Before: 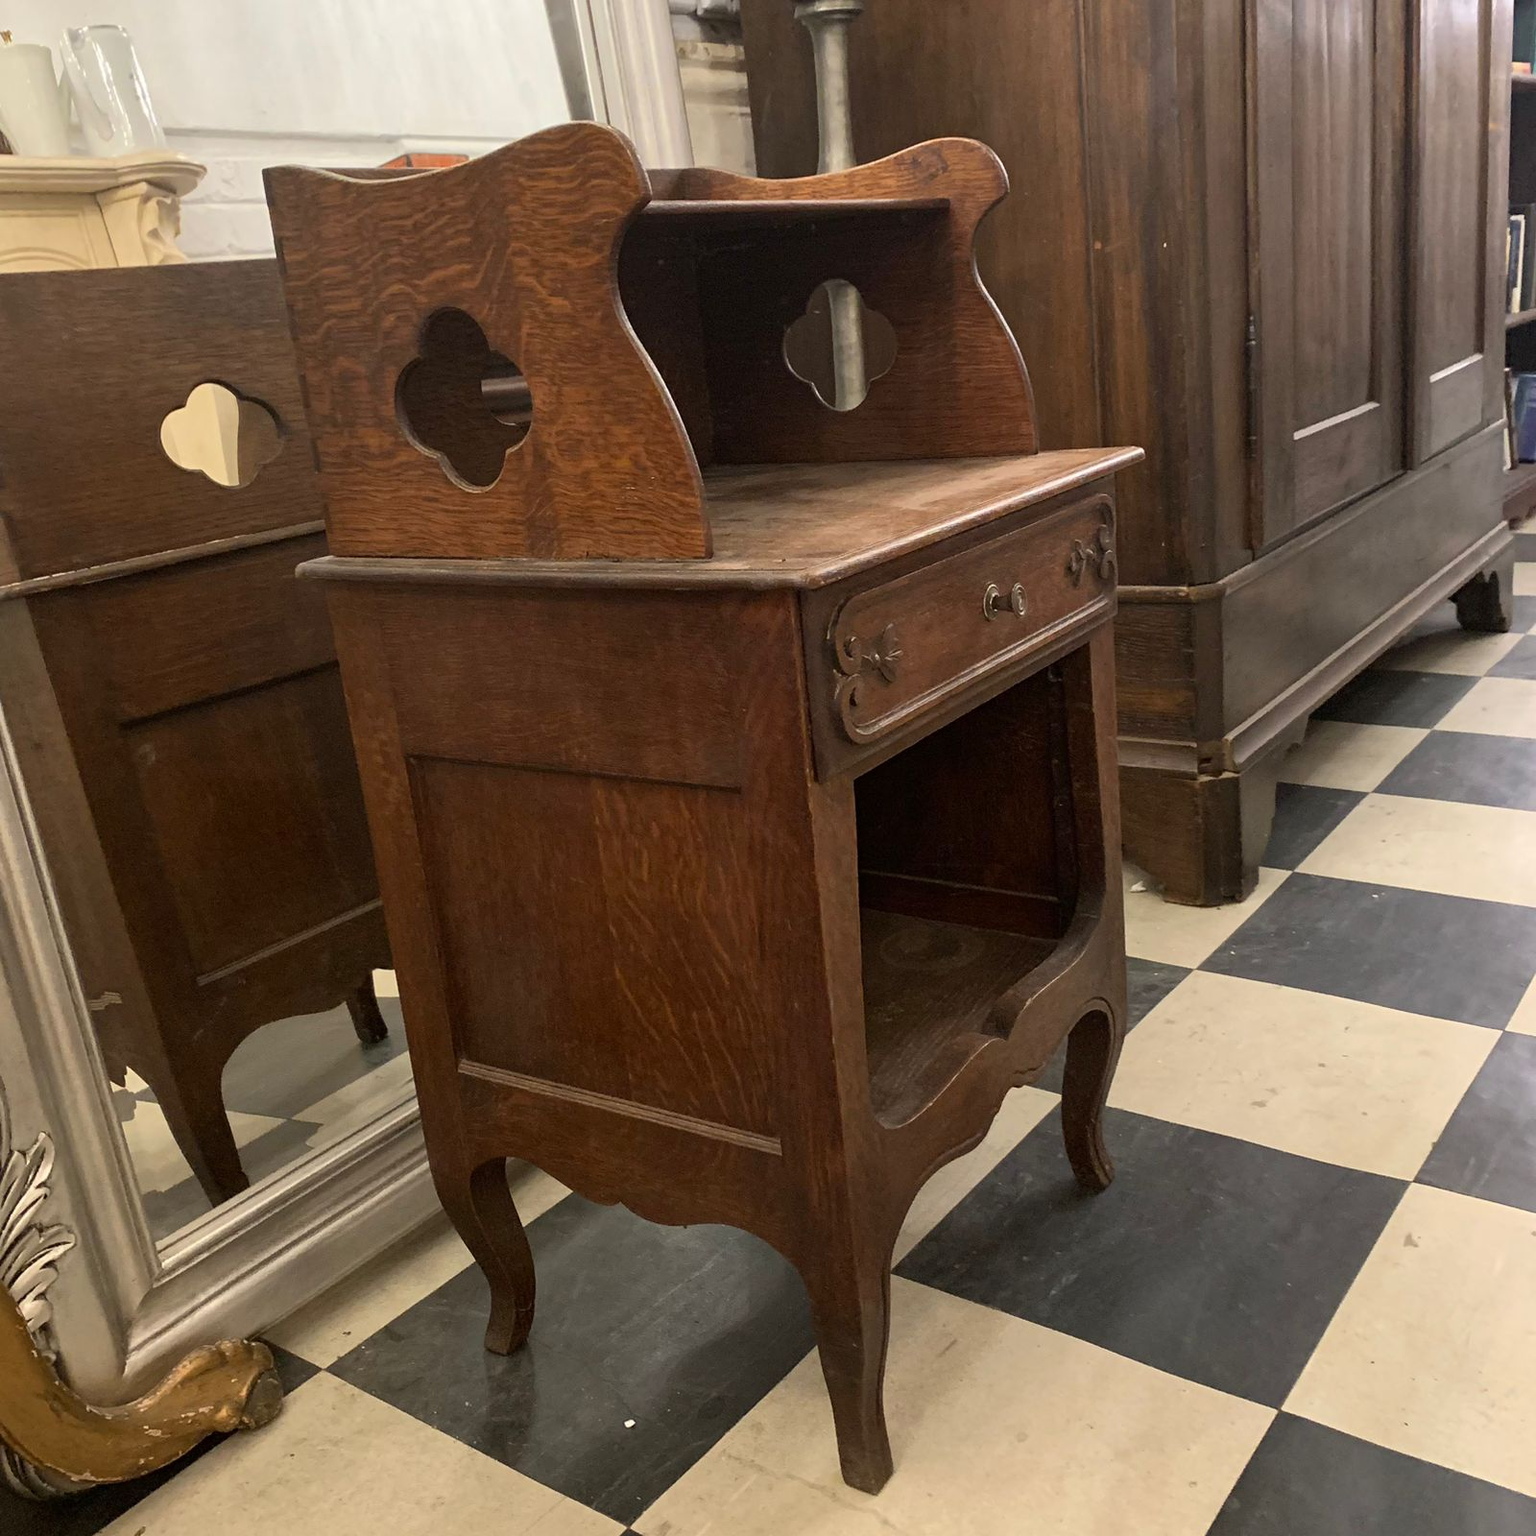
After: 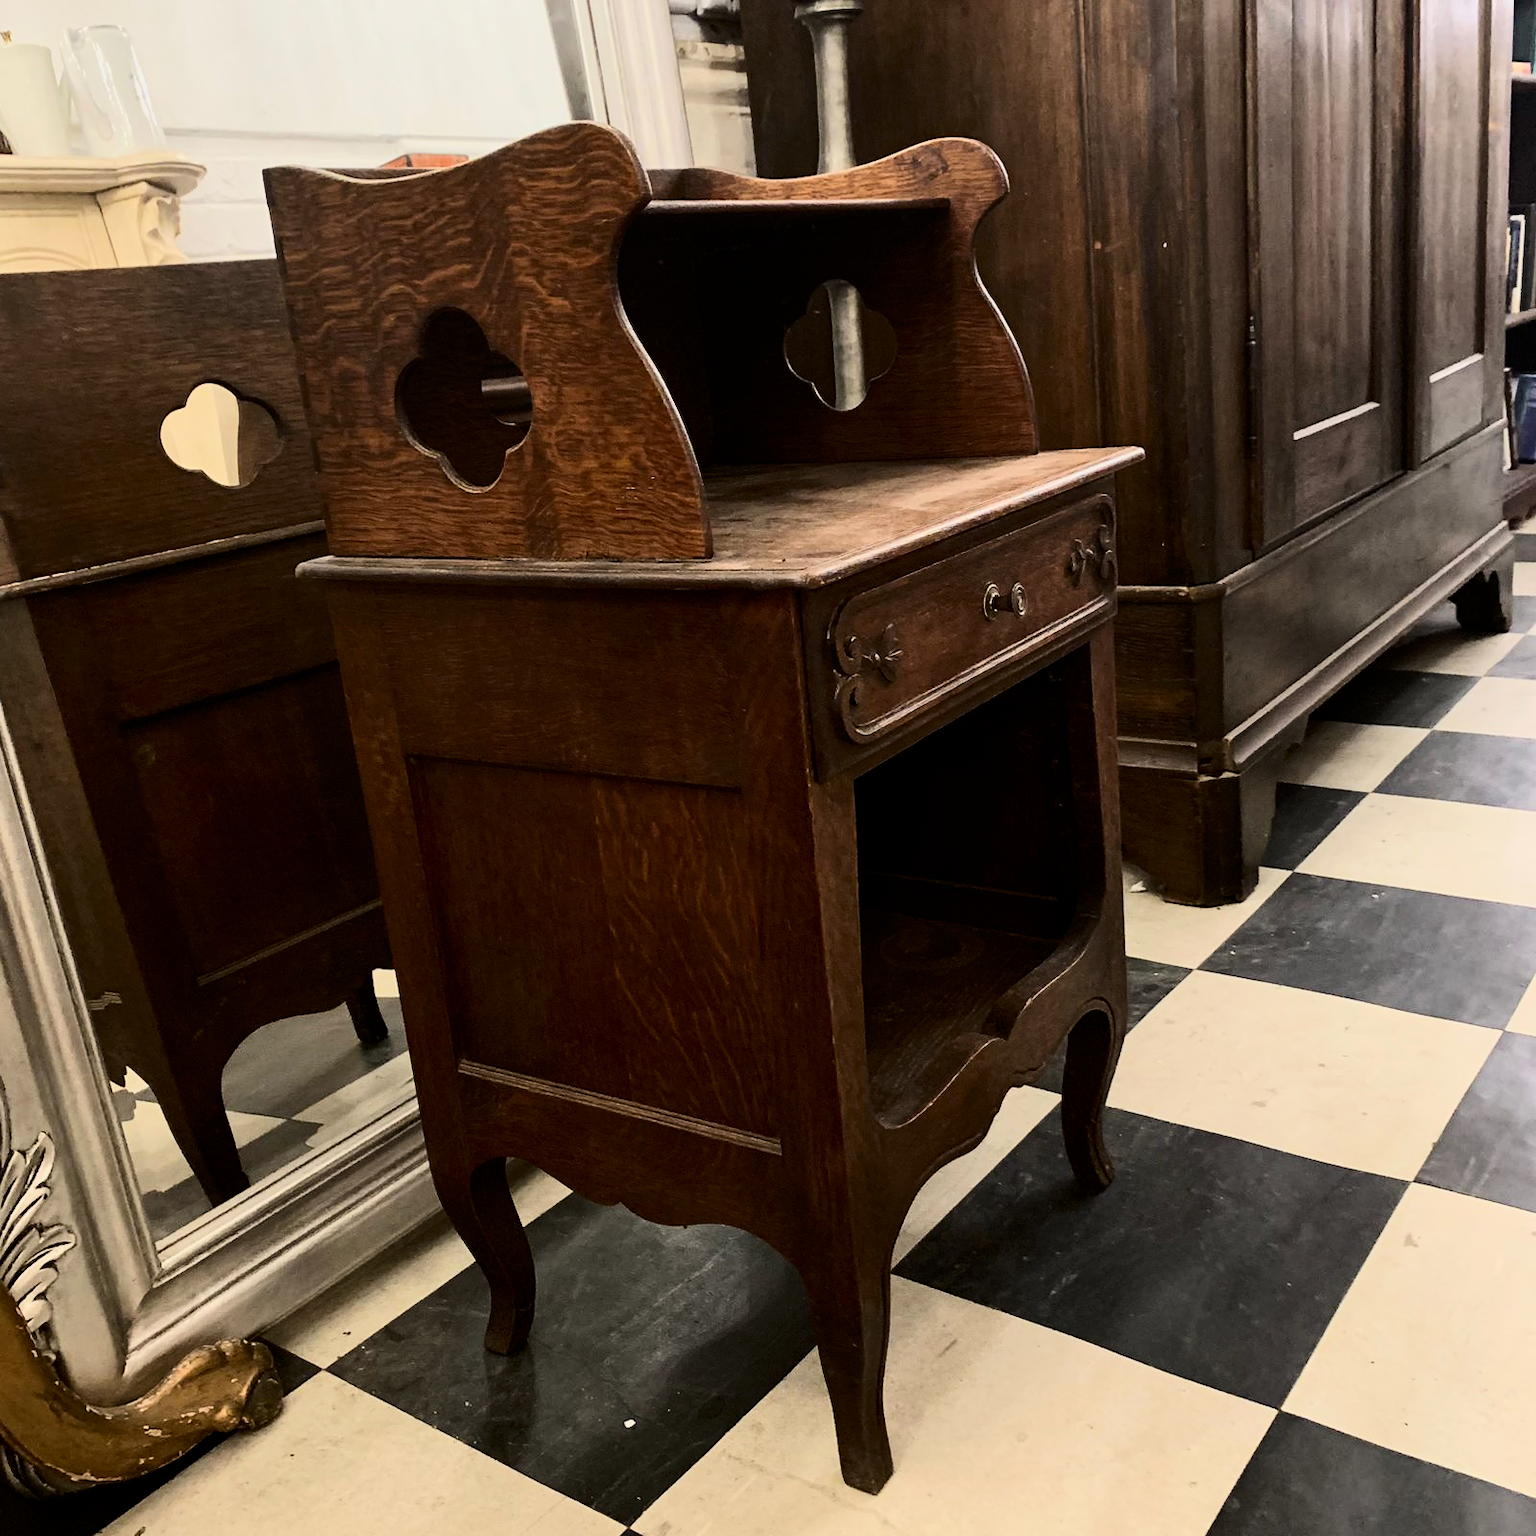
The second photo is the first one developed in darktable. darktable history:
filmic rgb: black relative exposure -7.65 EV, white relative exposure 4.56 EV, hardness 3.61, color science v6 (2022)
tone equalizer: -8 EV -0.417 EV, -7 EV -0.389 EV, -6 EV -0.333 EV, -5 EV -0.222 EV, -3 EV 0.222 EV, -2 EV 0.333 EV, -1 EV 0.389 EV, +0 EV 0.417 EV, edges refinement/feathering 500, mask exposure compensation -1.57 EV, preserve details no
contrast brightness saturation: contrast 0.28
